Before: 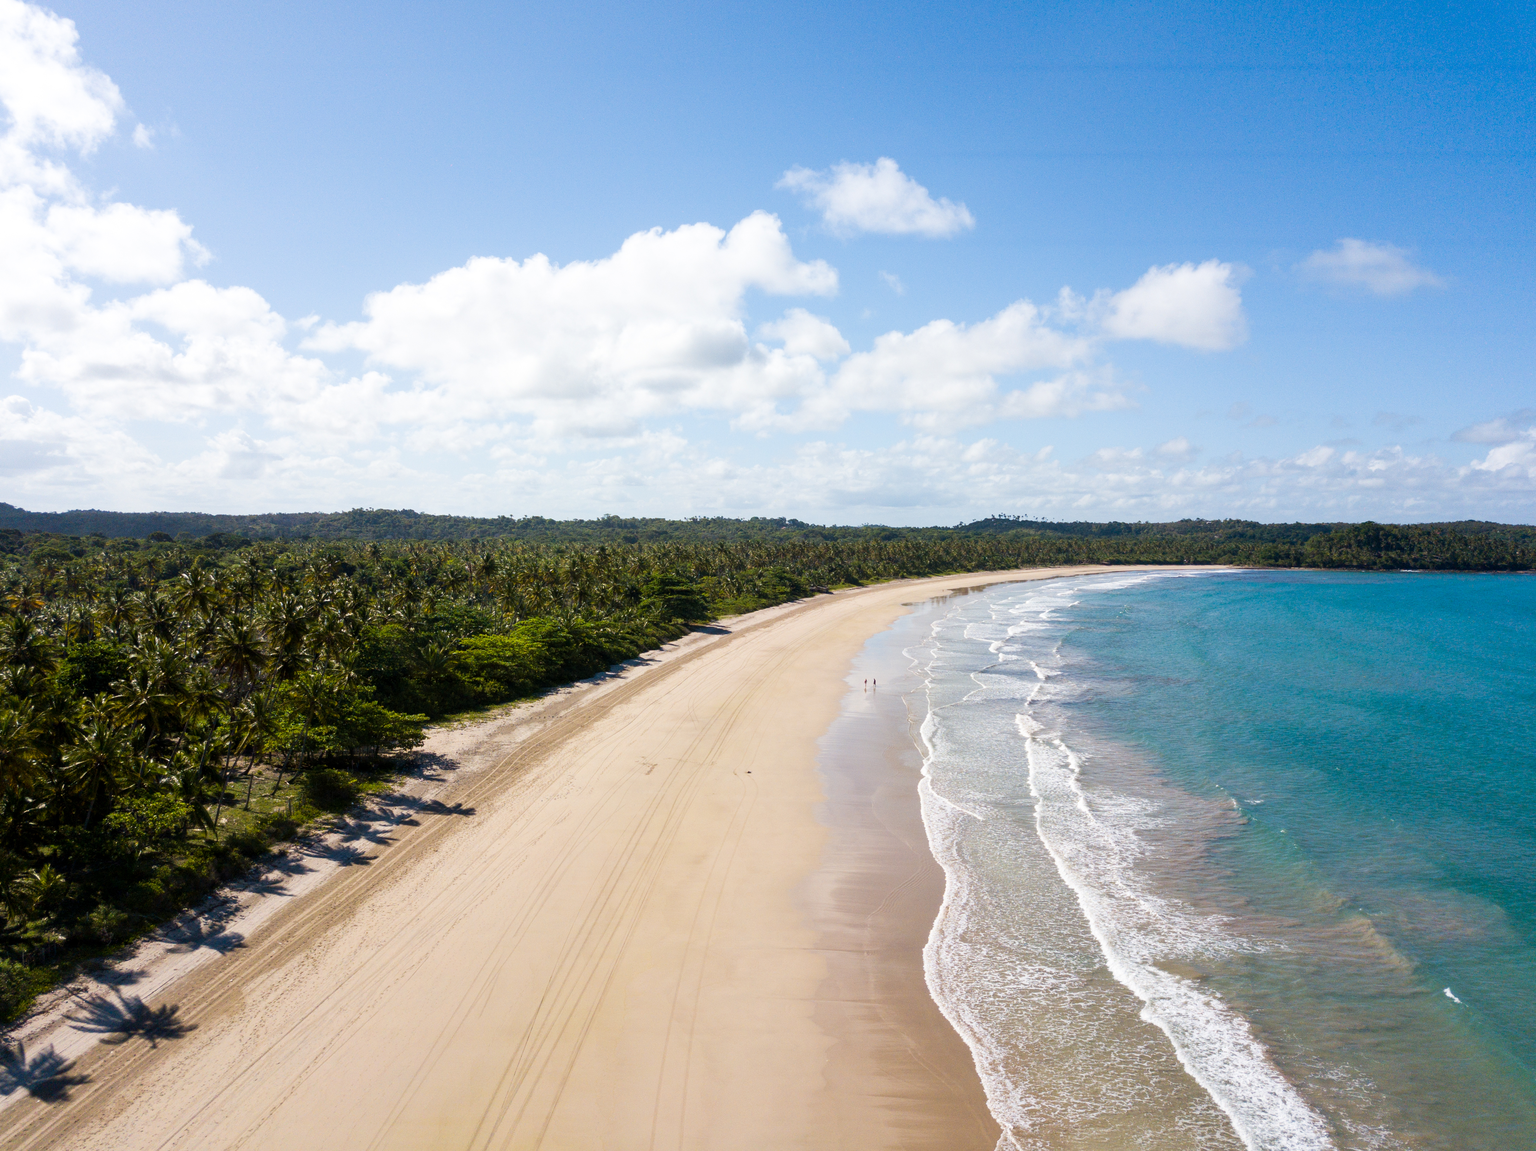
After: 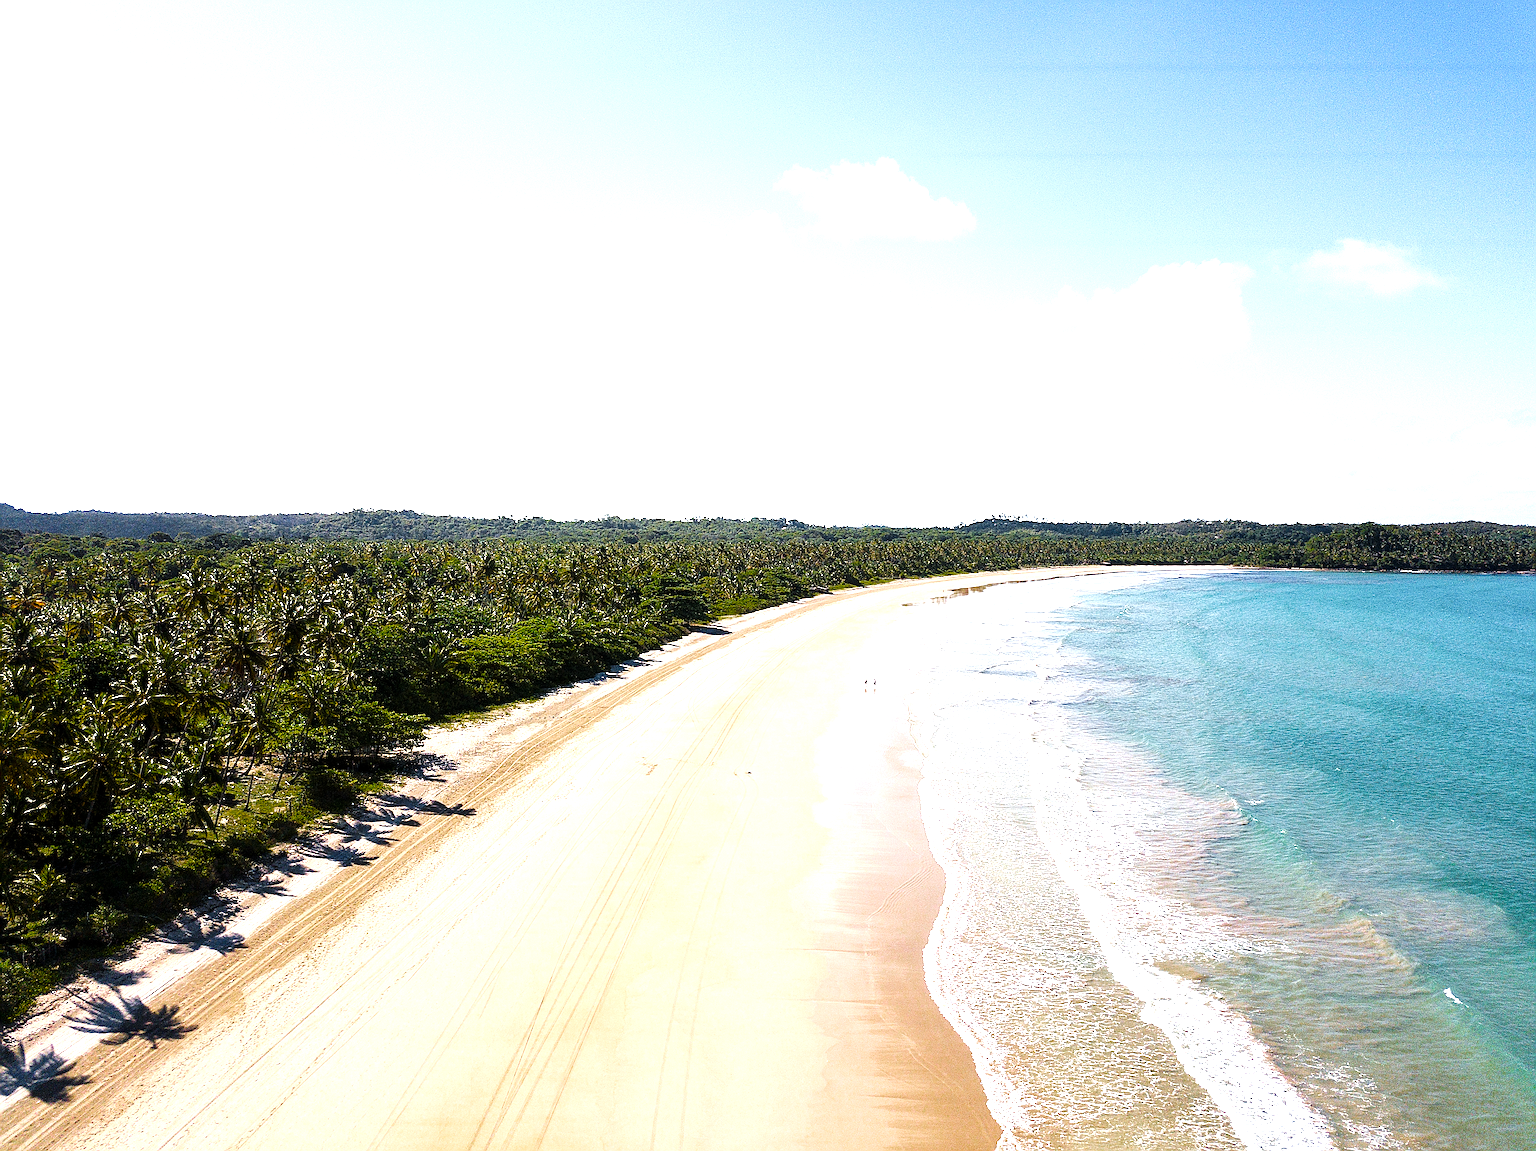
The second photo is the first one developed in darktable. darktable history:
tone curve: curves: ch0 [(0, 0) (0.003, 0) (0.011, 0) (0.025, 0) (0.044, 0.006) (0.069, 0.024) (0.1, 0.038) (0.136, 0.052) (0.177, 0.08) (0.224, 0.112) (0.277, 0.145) (0.335, 0.206) (0.399, 0.284) (0.468, 0.372) (0.543, 0.477) (0.623, 0.593) (0.709, 0.717) (0.801, 0.815) (0.898, 0.92) (1, 1)], preserve colors none
exposure: black level correction 0, exposure 1.283 EV, compensate exposure bias true, compensate highlight preservation false
color zones: curves: ch0 [(0, 0.48) (0.209, 0.398) (0.305, 0.332) (0.429, 0.493) (0.571, 0.5) (0.714, 0.5) (0.857, 0.5) (1, 0.48)]; ch1 [(0, 0.633) (0.143, 0.586) (0.286, 0.489) (0.429, 0.448) (0.571, 0.31) (0.714, 0.335) (0.857, 0.492) (1, 0.633)]; ch2 [(0, 0.448) (0.143, 0.498) (0.286, 0.5) (0.429, 0.5) (0.571, 0.5) (0.714, 0.5) (0.857, 0.5) (1, 0.448)]
sharpen: amount 1.868
